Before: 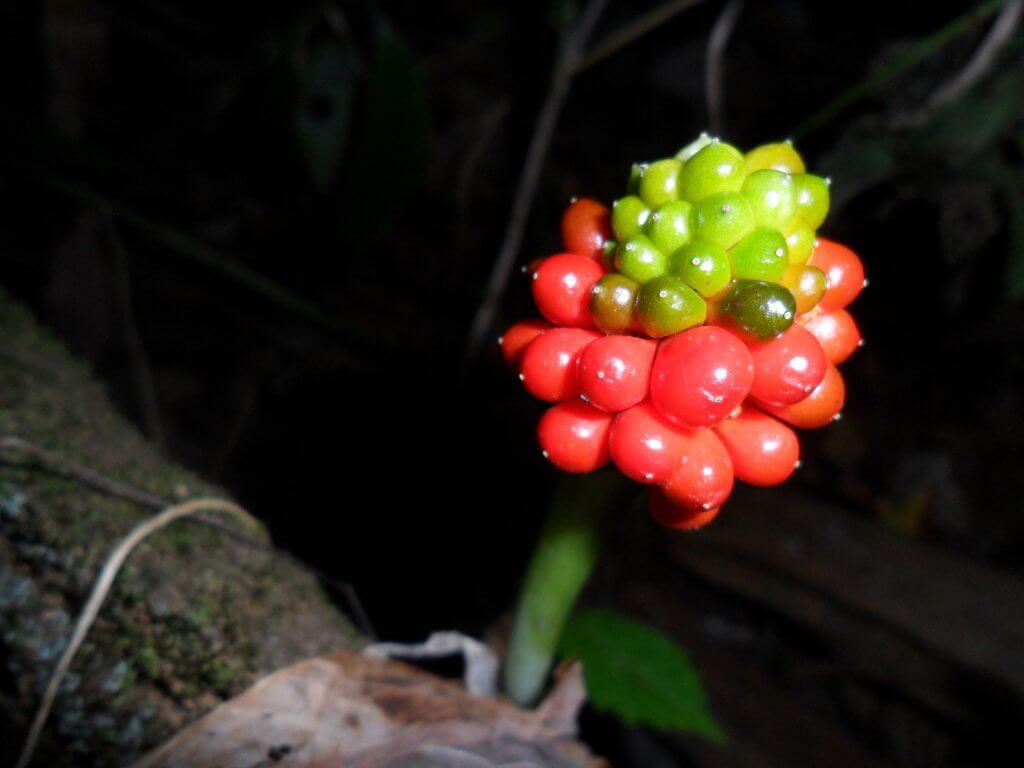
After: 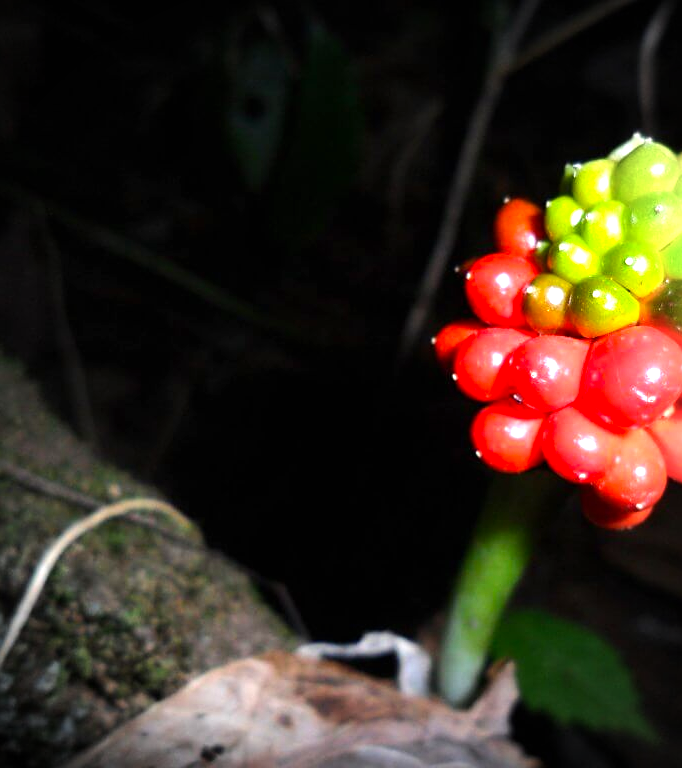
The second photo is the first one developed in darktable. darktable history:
vignetting: fall-off start 74.49%, fall-off radius 65.9%, brightness -0.628, saturation -0.68
sharpen: amount 0.2
exposure: black level correction 0, exposure 0.7 EV, compensate exposure bias true, compensate highlight preservation false
crop and rotate: left 6.617%, right 26.717%
white balance: emerald 1
color balance: output saturation 110%
tone equalizer: -8 EV -0.417 EV, -7 EV -0.389 EV, -6 EV -0.333 EV, -5 EV -0.222 EV, -3 EV 0.222 EV, -2 EV 0.333 EV, -1 EV 0.389 EV, +0 EV 0.417 EV, edges refinement/feathering 500, mask exposure compensation -1.57 EV, preserve details no
